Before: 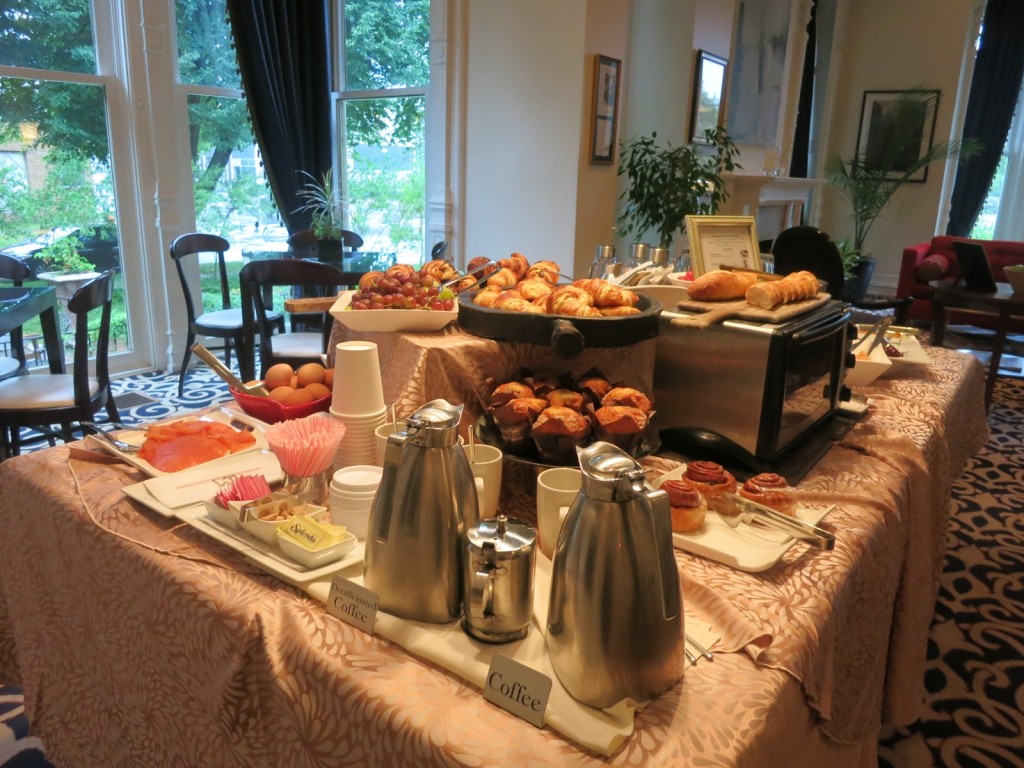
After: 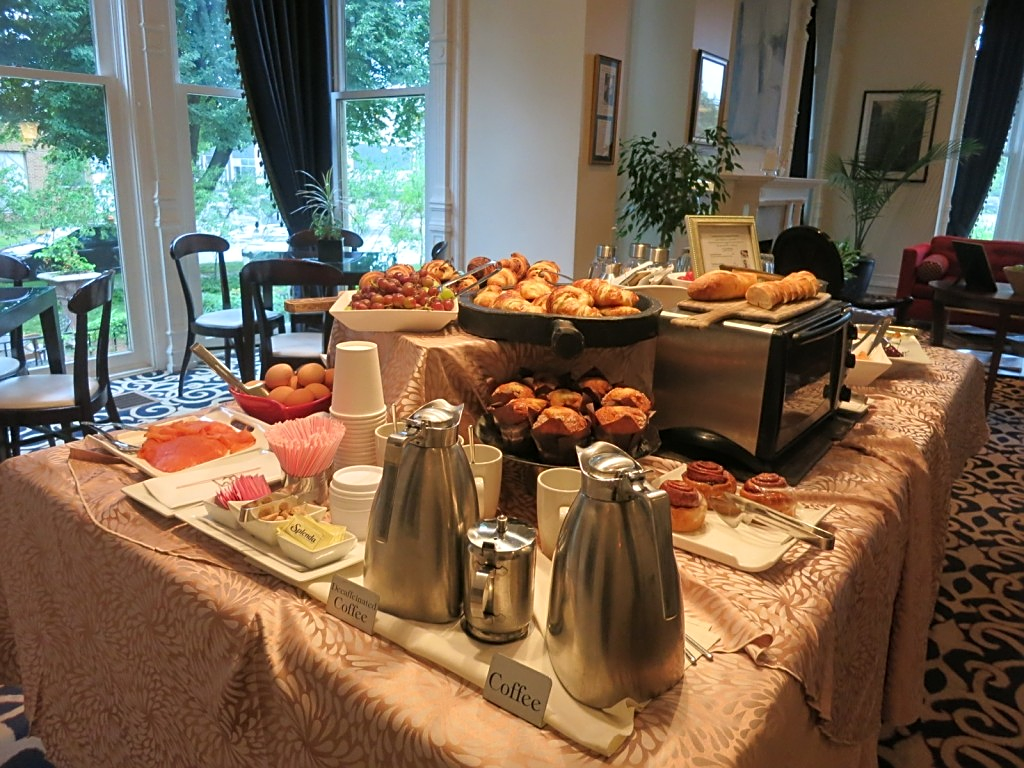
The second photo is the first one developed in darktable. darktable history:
sharpen: on, module defaults
shadows and highlights: shadows 13.22, white point adjustment 1.11, highlights -2.03, soften with gaussian
